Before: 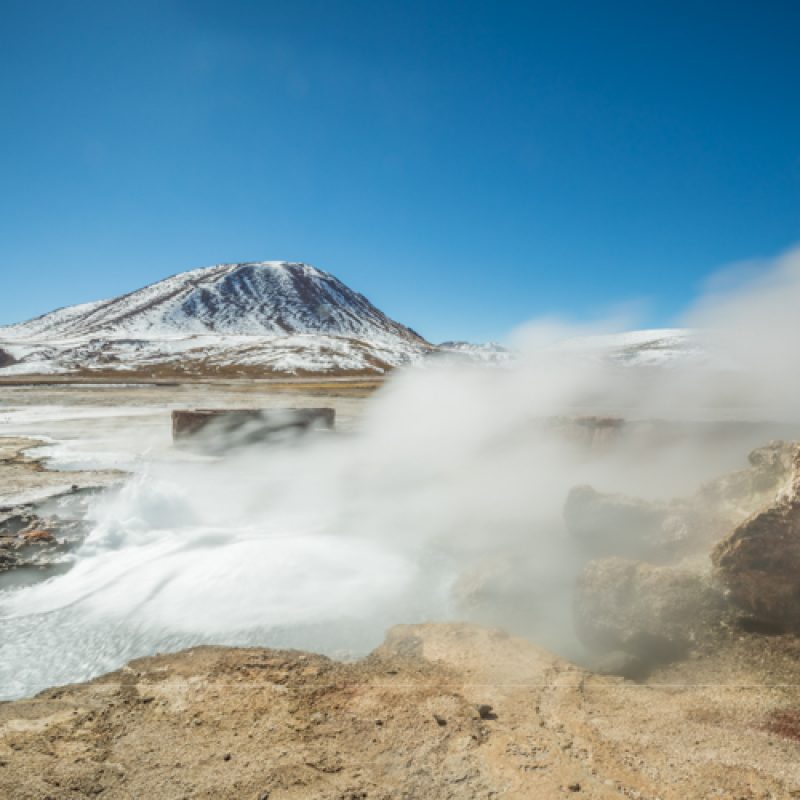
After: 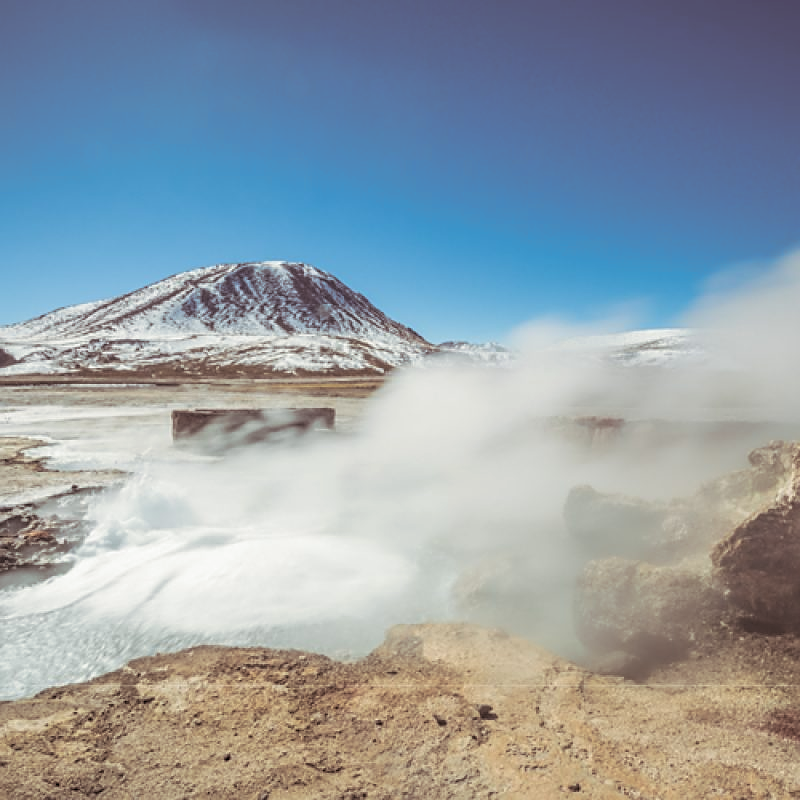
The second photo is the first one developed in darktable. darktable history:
split-toning: shadows › saturation 0.24, highlights › hue 54°, highlights › saturation 0.24
sharpen: on, module defaults
